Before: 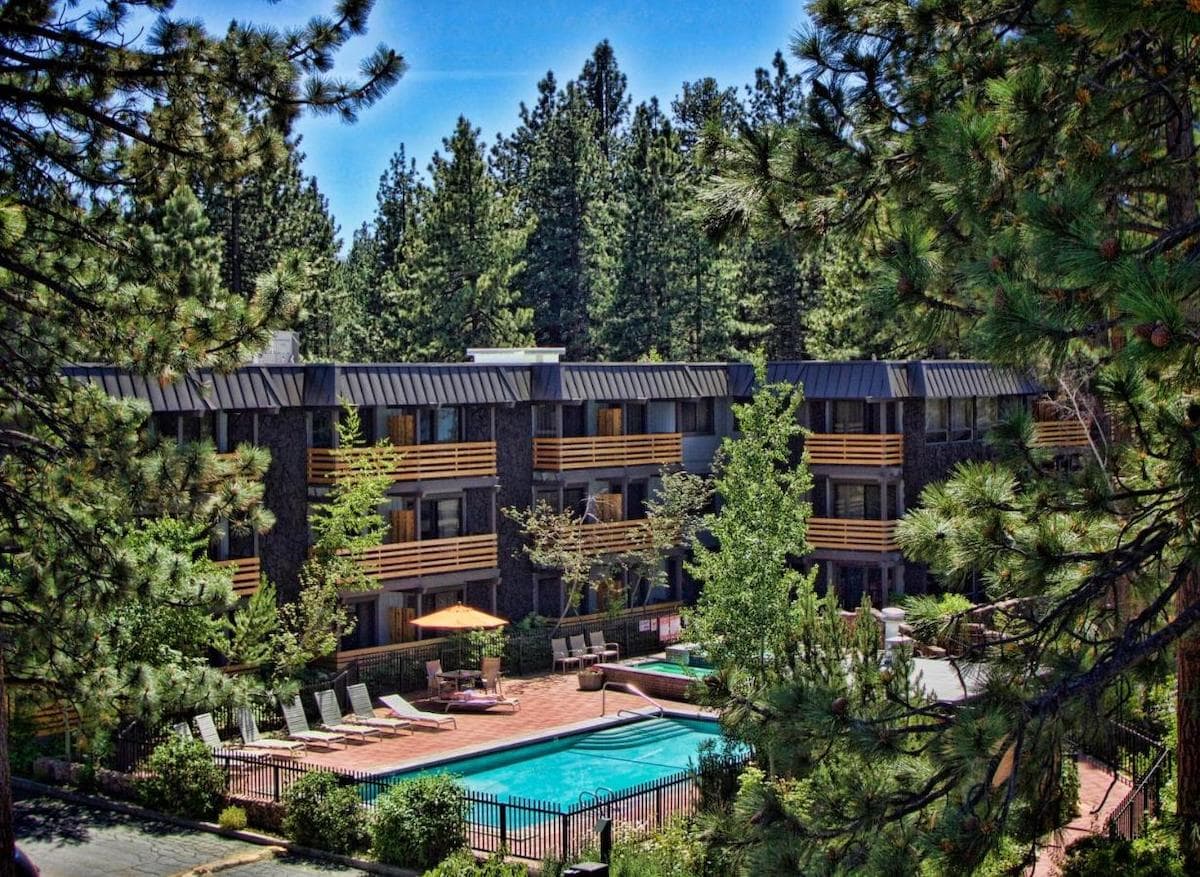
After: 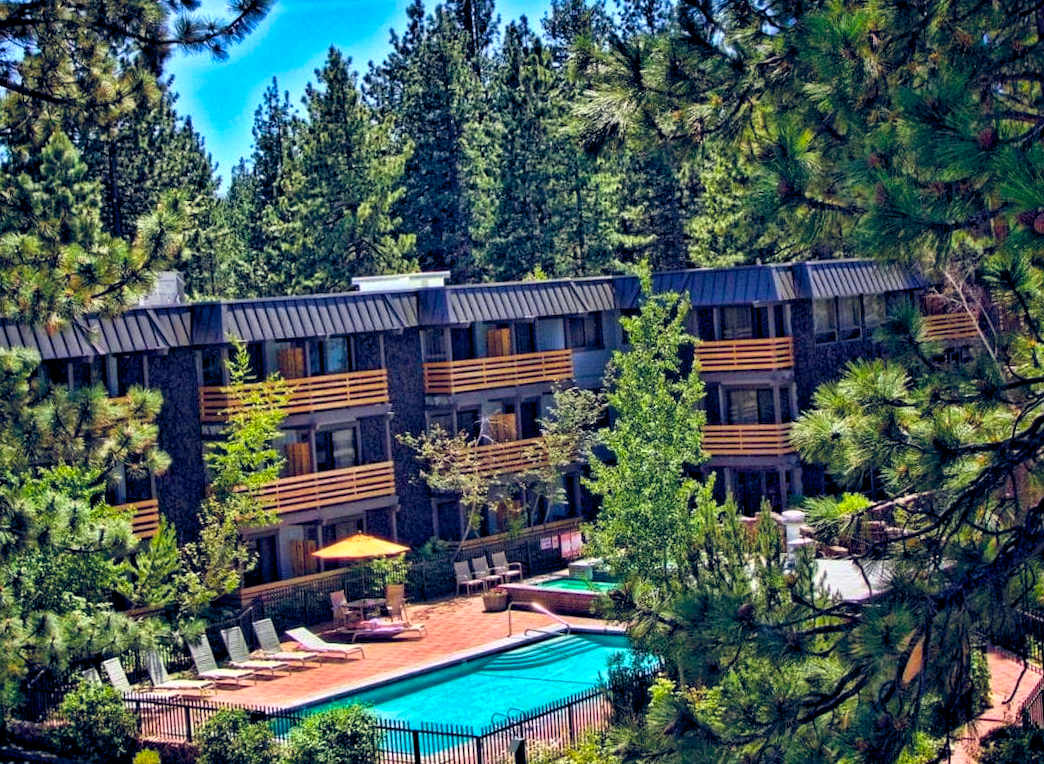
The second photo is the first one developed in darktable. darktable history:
color balance rgb: power › hue 314.23°, global offset › luminance -0.275%, global offset › chroma 0.312%, global offset › hue 259.11°, linear chroma grading › shadows -8.486%, linear chroma grading › global chroma 9.767%, perceptual saturation grading › global saturation 30.596%, global vibrance 15.369%
crop and rotate: angle 3.52°, left 5.818%, top 5.713%
exposure: exposure 0.373 EV, compensate exposure bias true, compensate highlight preservation false
